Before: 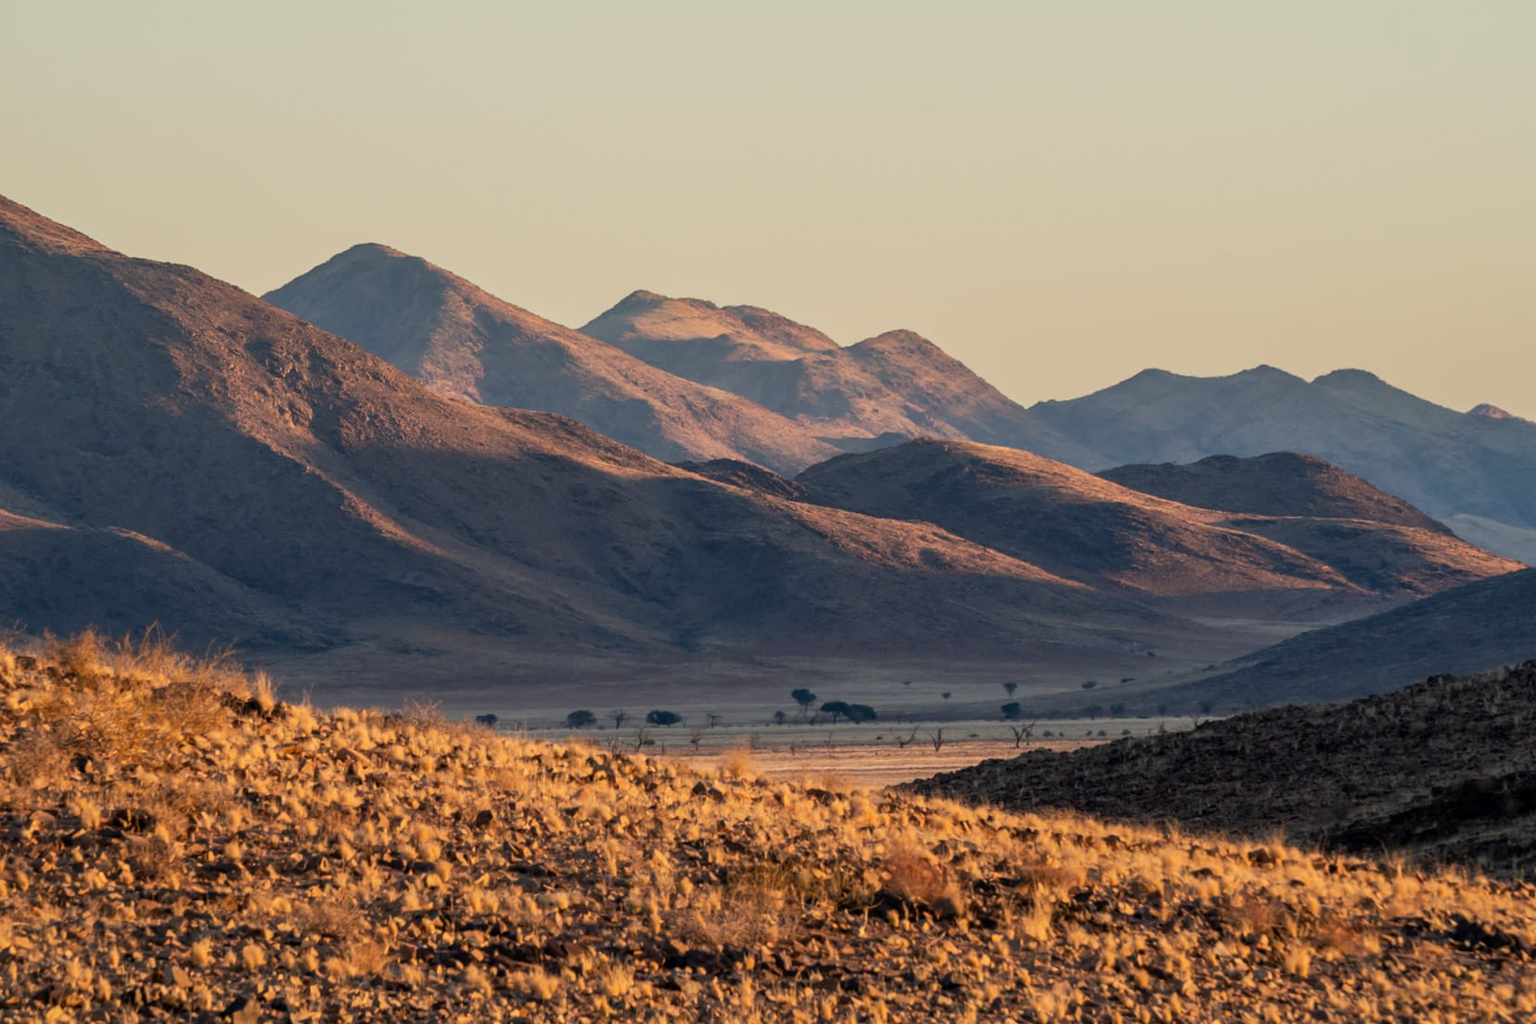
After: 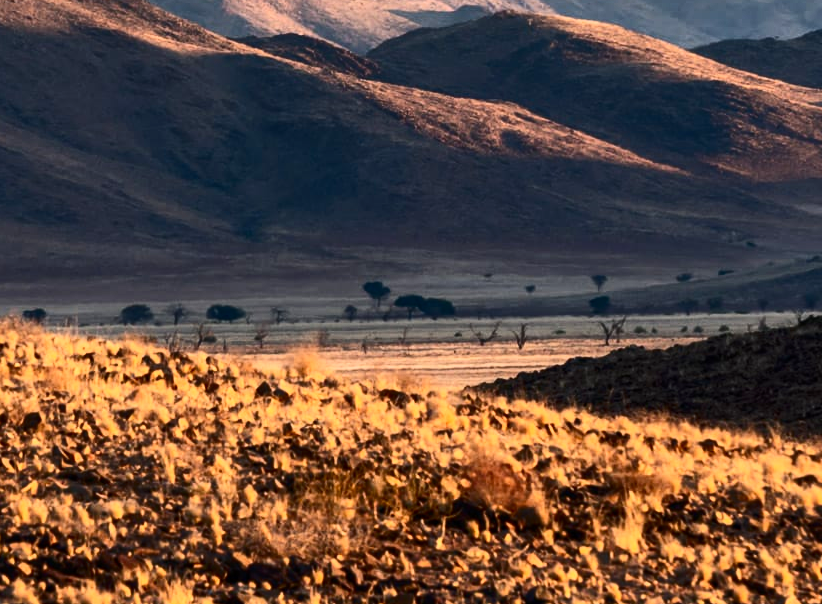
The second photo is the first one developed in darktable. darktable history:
crop: left 29.593%, top 41.762%, right 20.749%, bottom 3.465%
contrast brightness saturation: contrast 0.399, brightness 0.099, saturation 0.205
